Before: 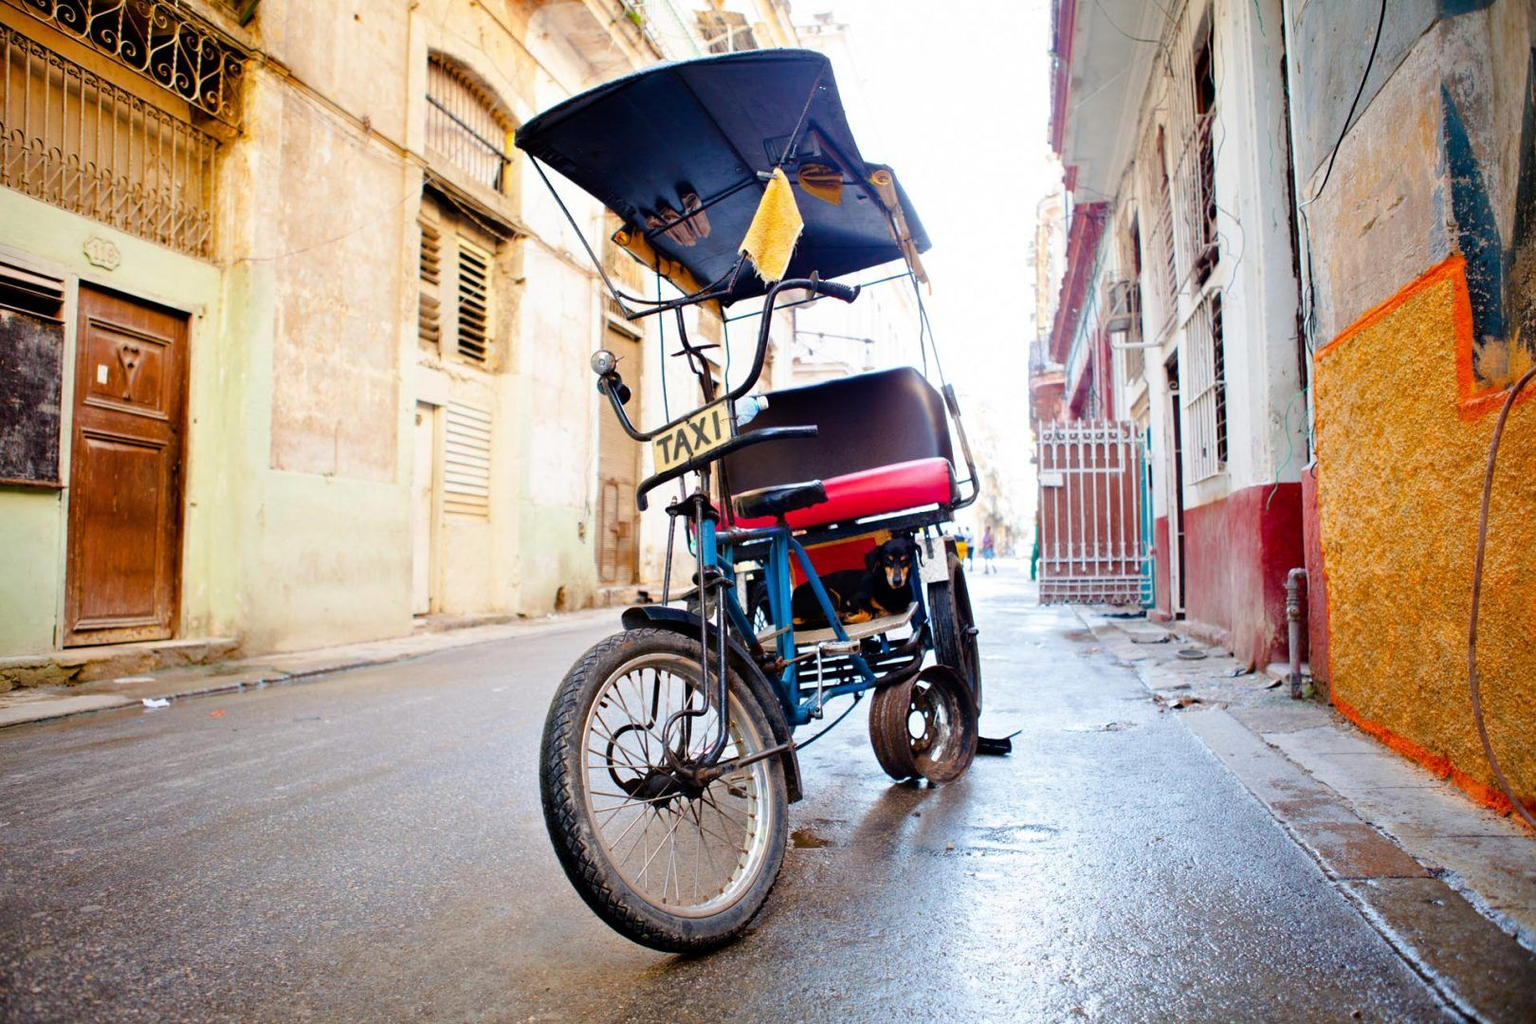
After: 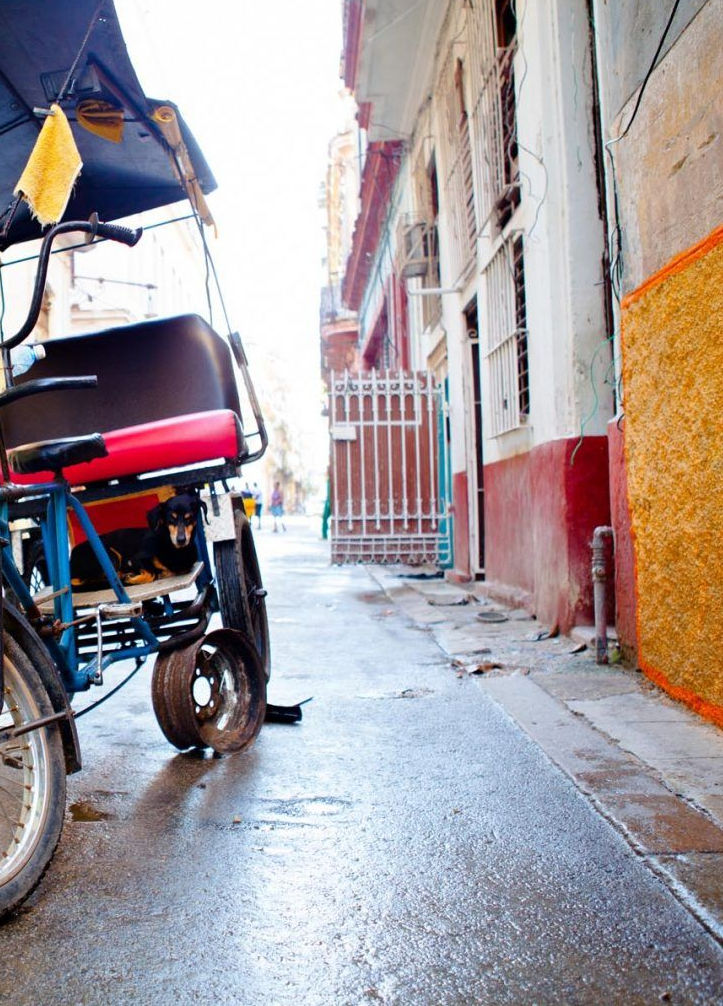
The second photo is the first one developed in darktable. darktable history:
crop: left 47.237%, top 6.828%, right 8.099%
